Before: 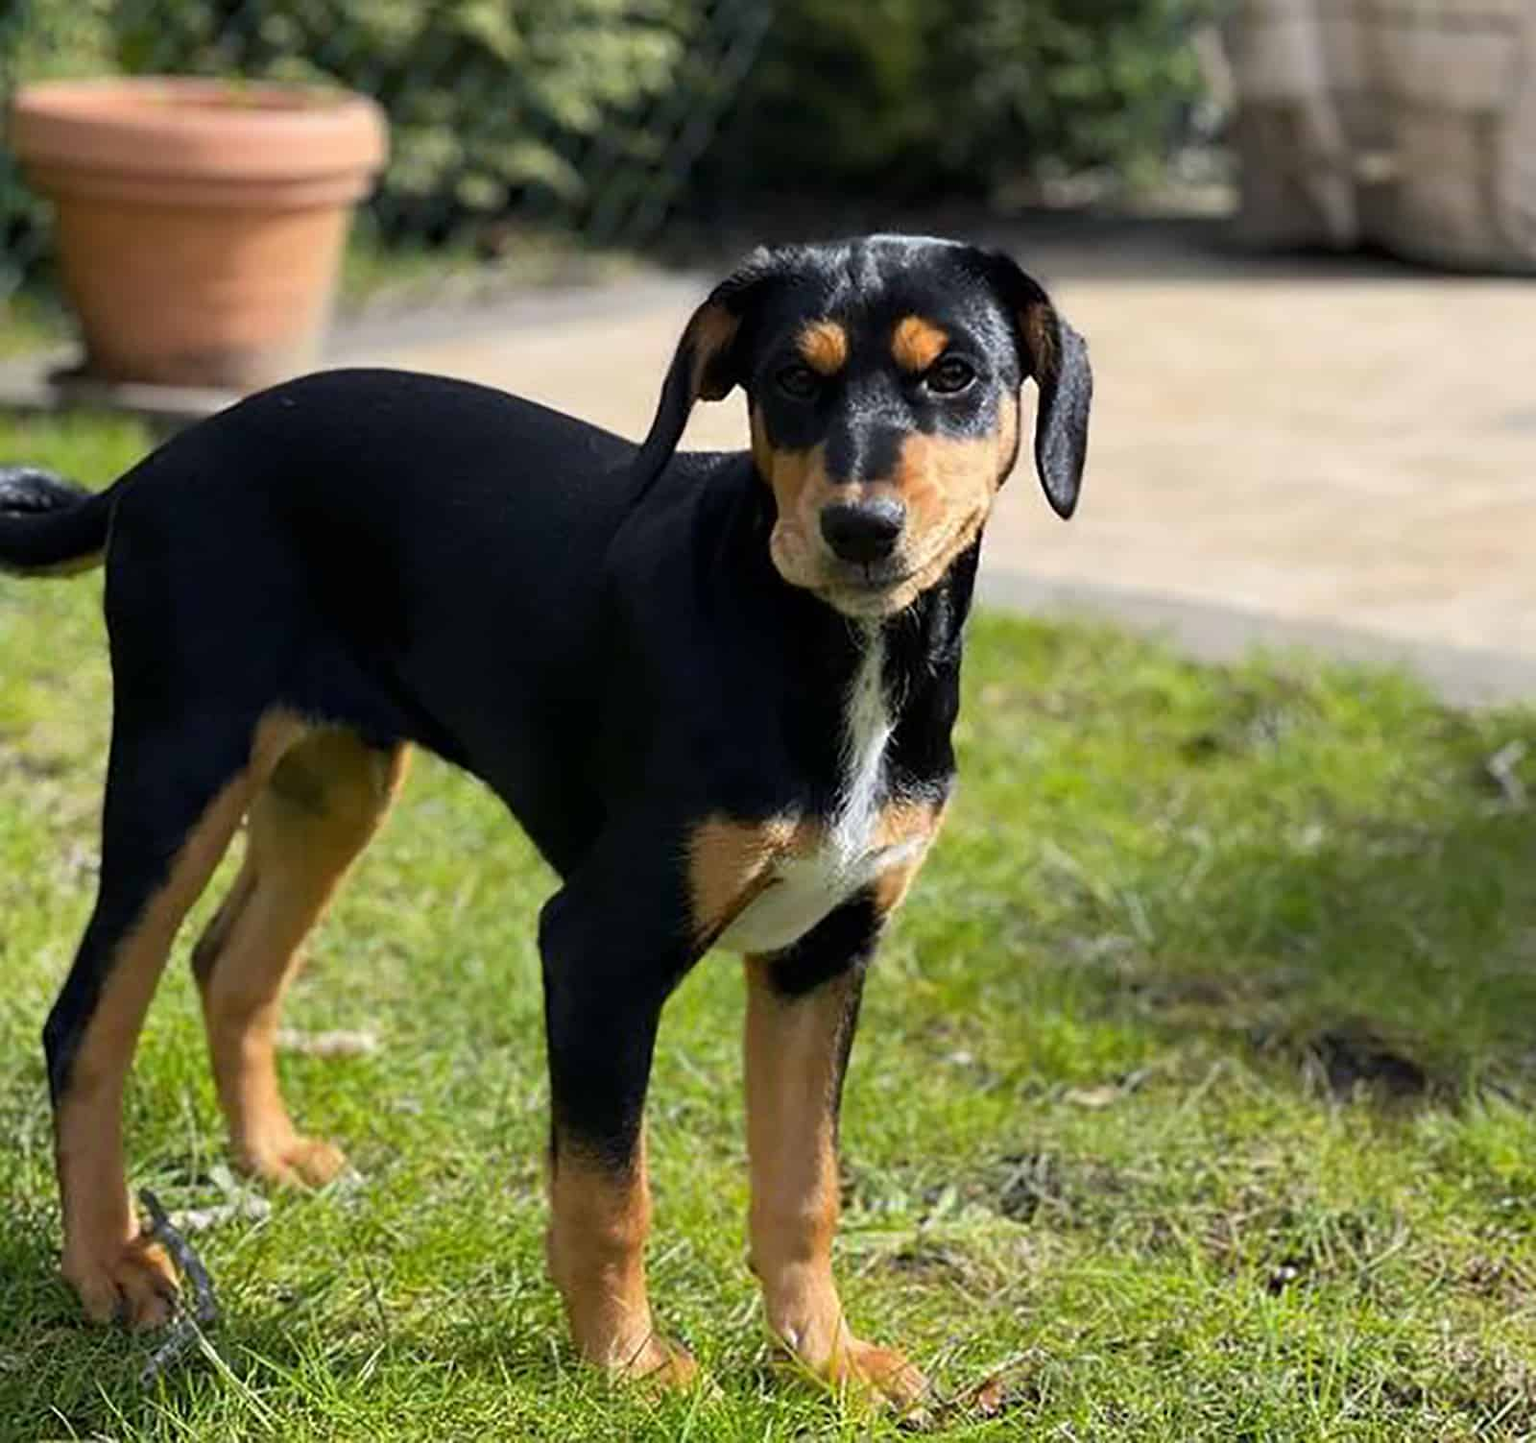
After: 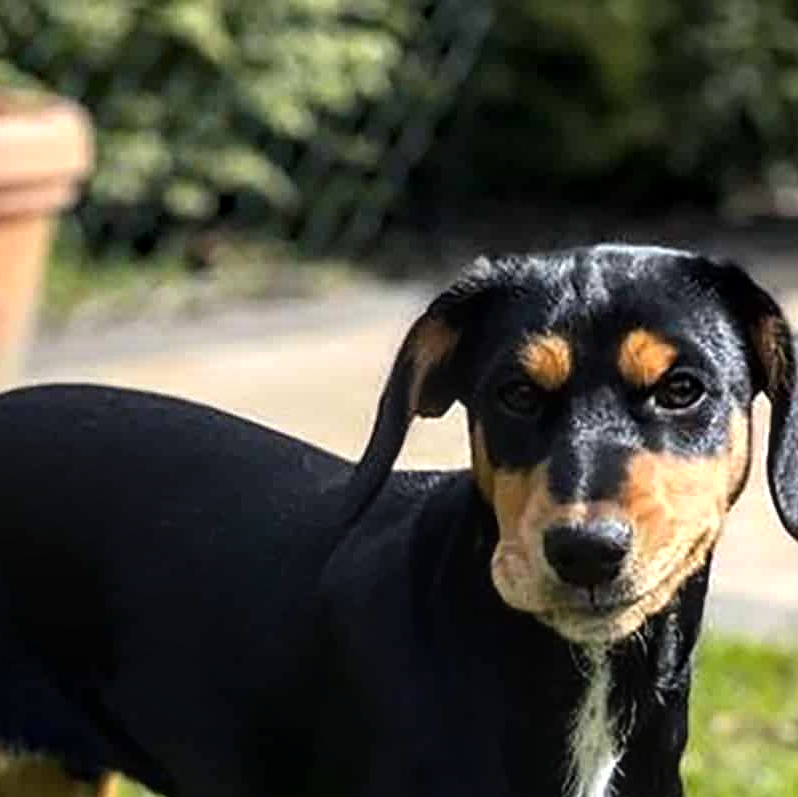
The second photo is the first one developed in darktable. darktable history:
crop: left 19.493%, right 30.59%, bottom 46.966%
local contrast: on, module defaults
tone equalizer: -8 EV -0.422 EV, -7 EV -0.377 EV, -6 EV -0.369 EV, -5 EV -0.211 EV, -3 EV 0.208 EV, -2 EV 0.342 EV, -1 EV 0.401 EV, +0 EV 0.439 EV
